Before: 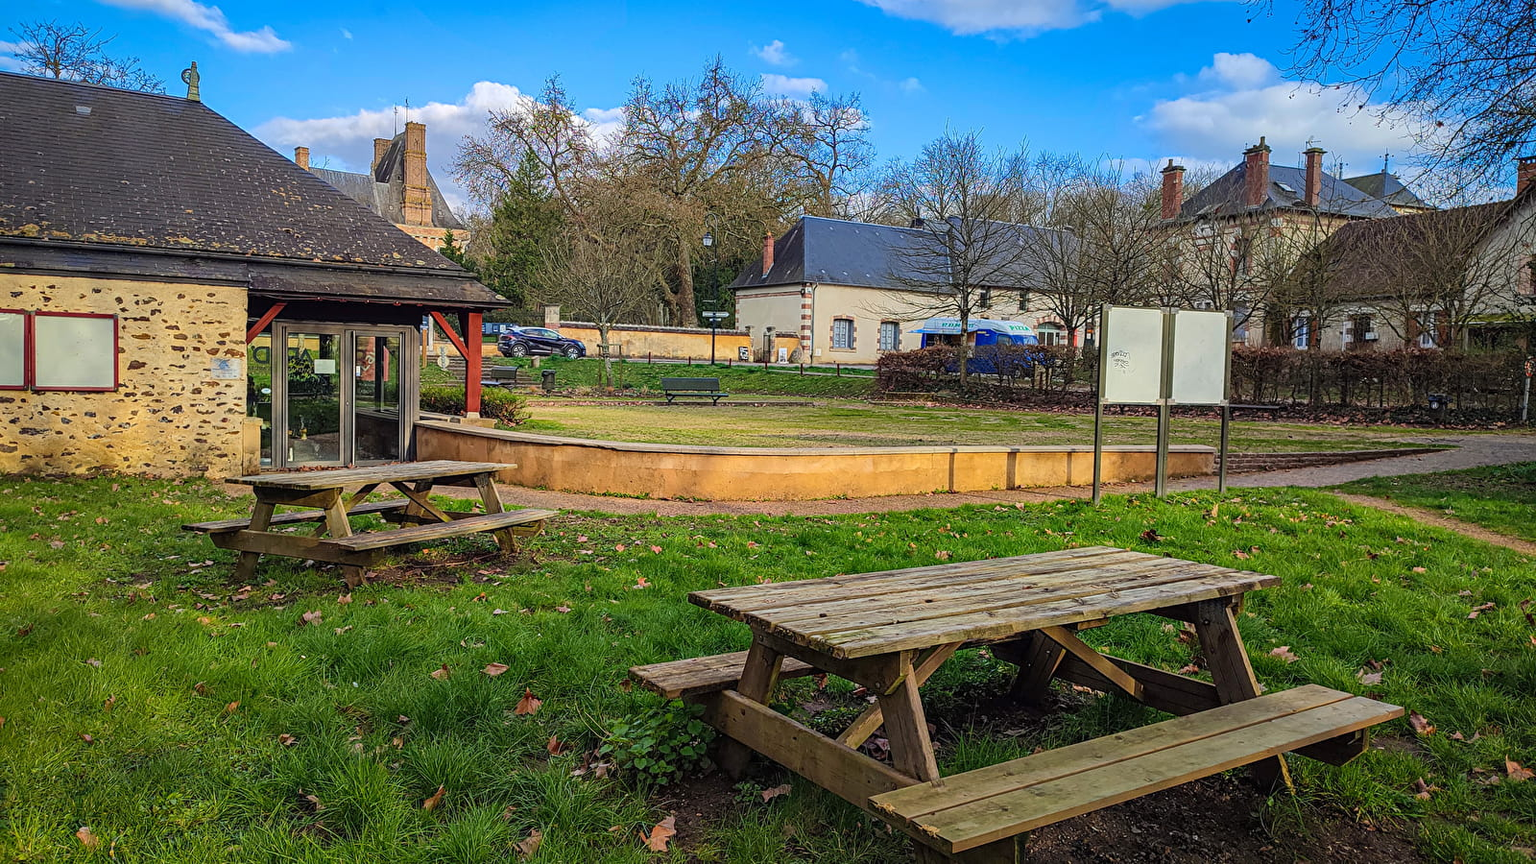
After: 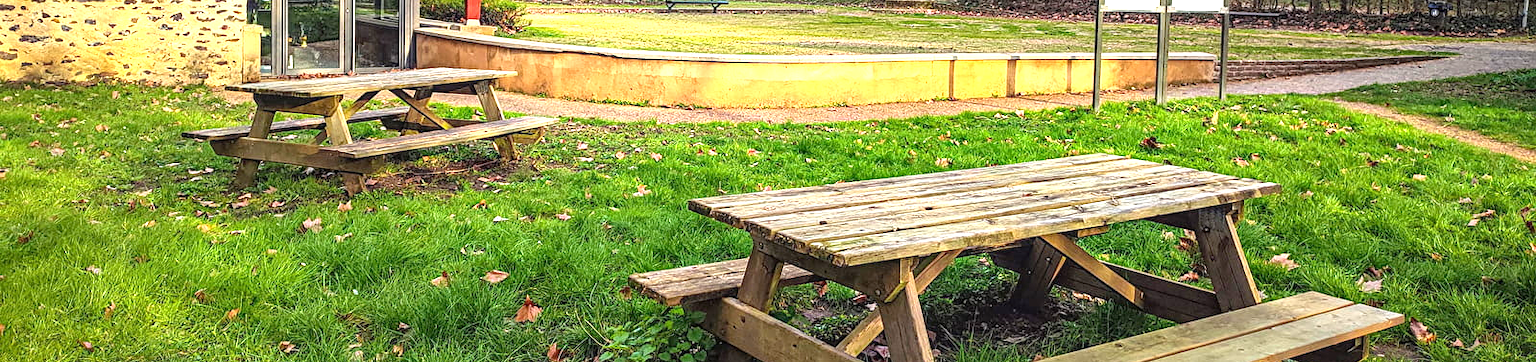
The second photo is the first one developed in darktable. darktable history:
local contrast: detail 110%
exposure: black level correction 0.001, exposure 1.398 EV, compensate exposure bias true, compensate highlight preservation false
crop: top 45.551%, bottom 12.262%
